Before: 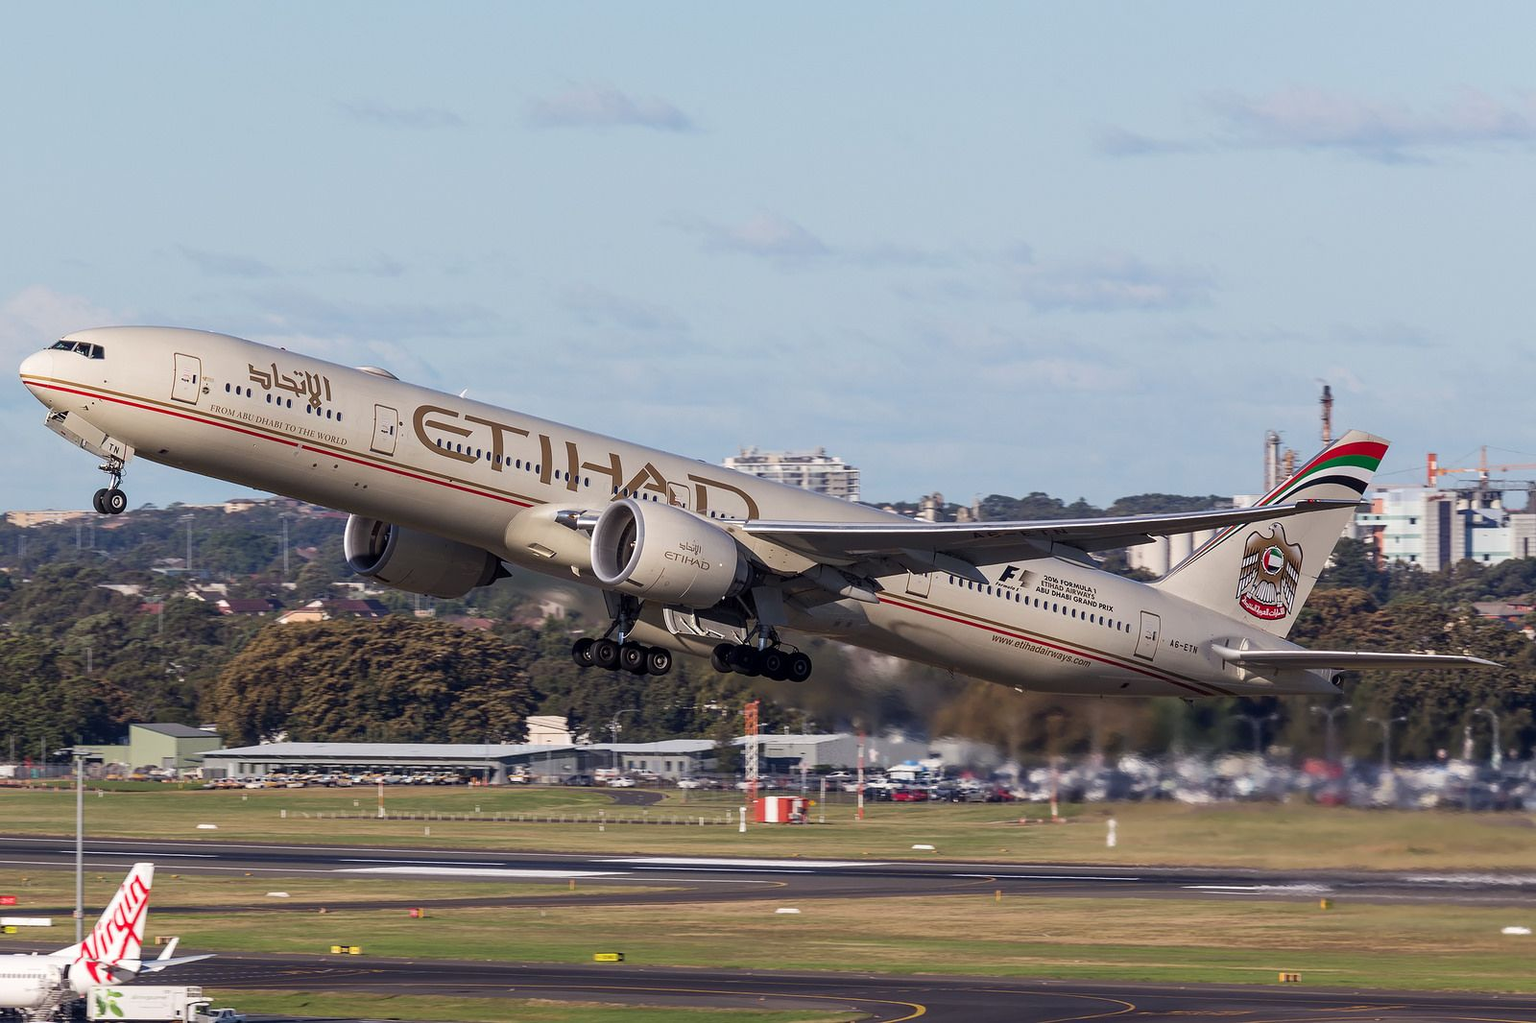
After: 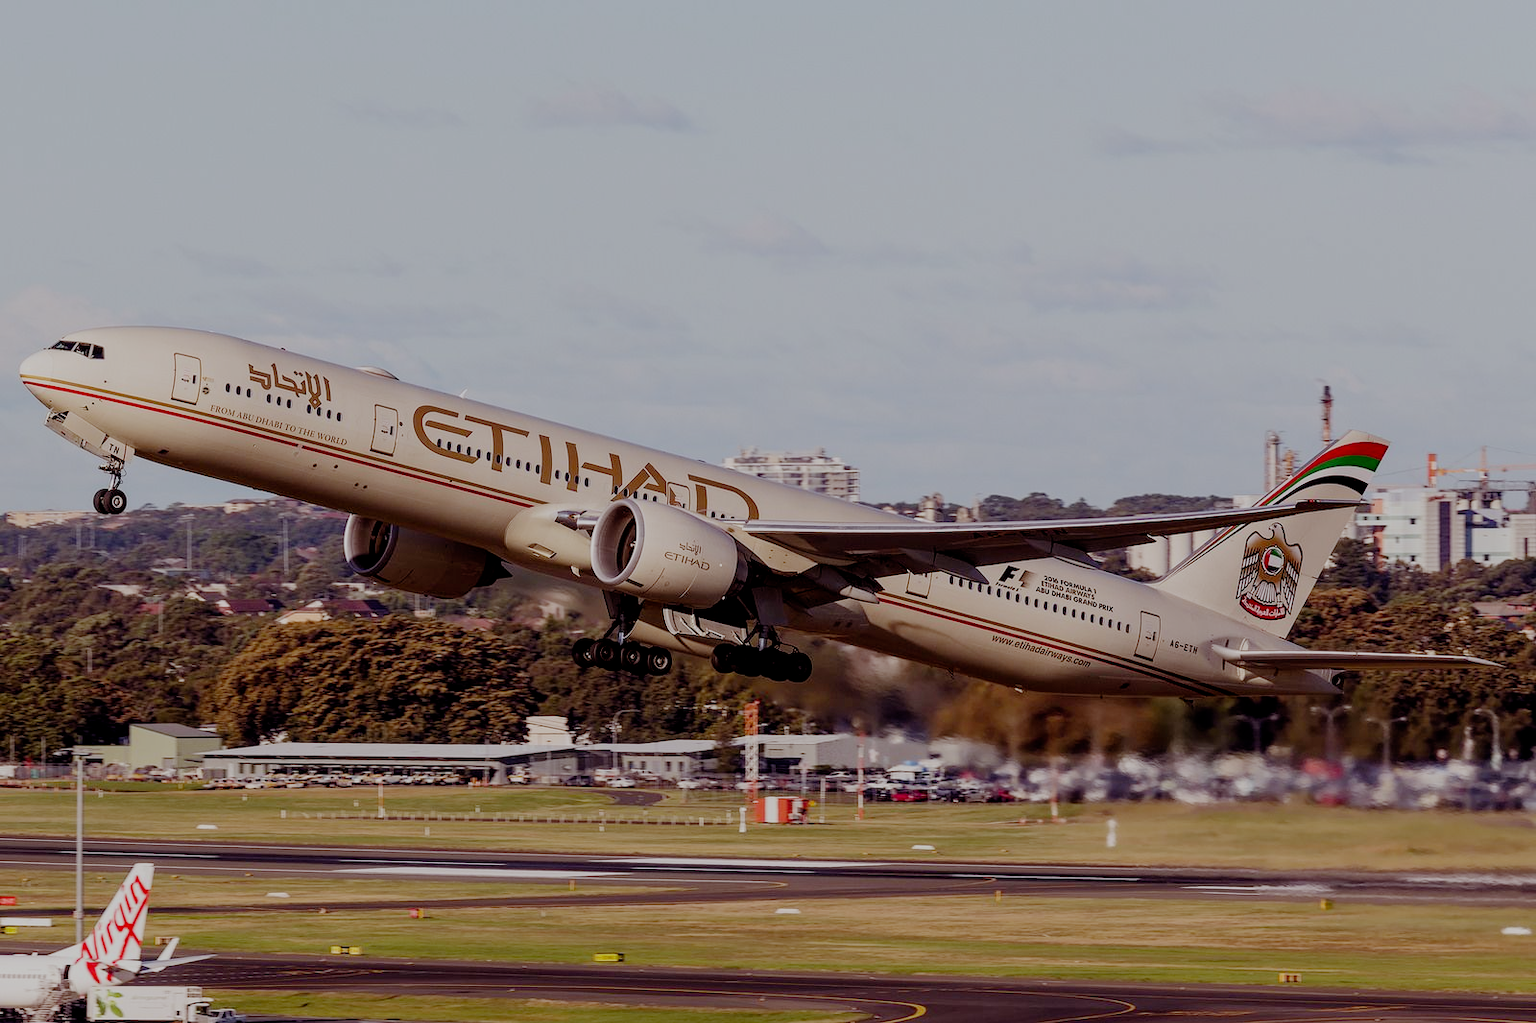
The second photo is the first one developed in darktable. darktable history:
filmic rgb: middle gray luminance 18%, black relative exposure -7.5 EV, white relative exposure 8.5 EV, threshold 6 EV, target black luminance 0%, hardness 2.23, latitude 18.37%, contrast 0.878, highlights saturation mix 5%, shadows ↔ highlights balance 10.15%, add noise in highlights 0, preserve chrominance no, color science v3 (2019), use custom middle-gray values true, iterations of high-quality reconstruction 0, contrast in highlights soft, enable highlight reconstruction true
rgb levels: mode RGB, independent channels, levels [[0, 0.5, 1], [0, 0.521, 1], [0, 0.536, 1]]
